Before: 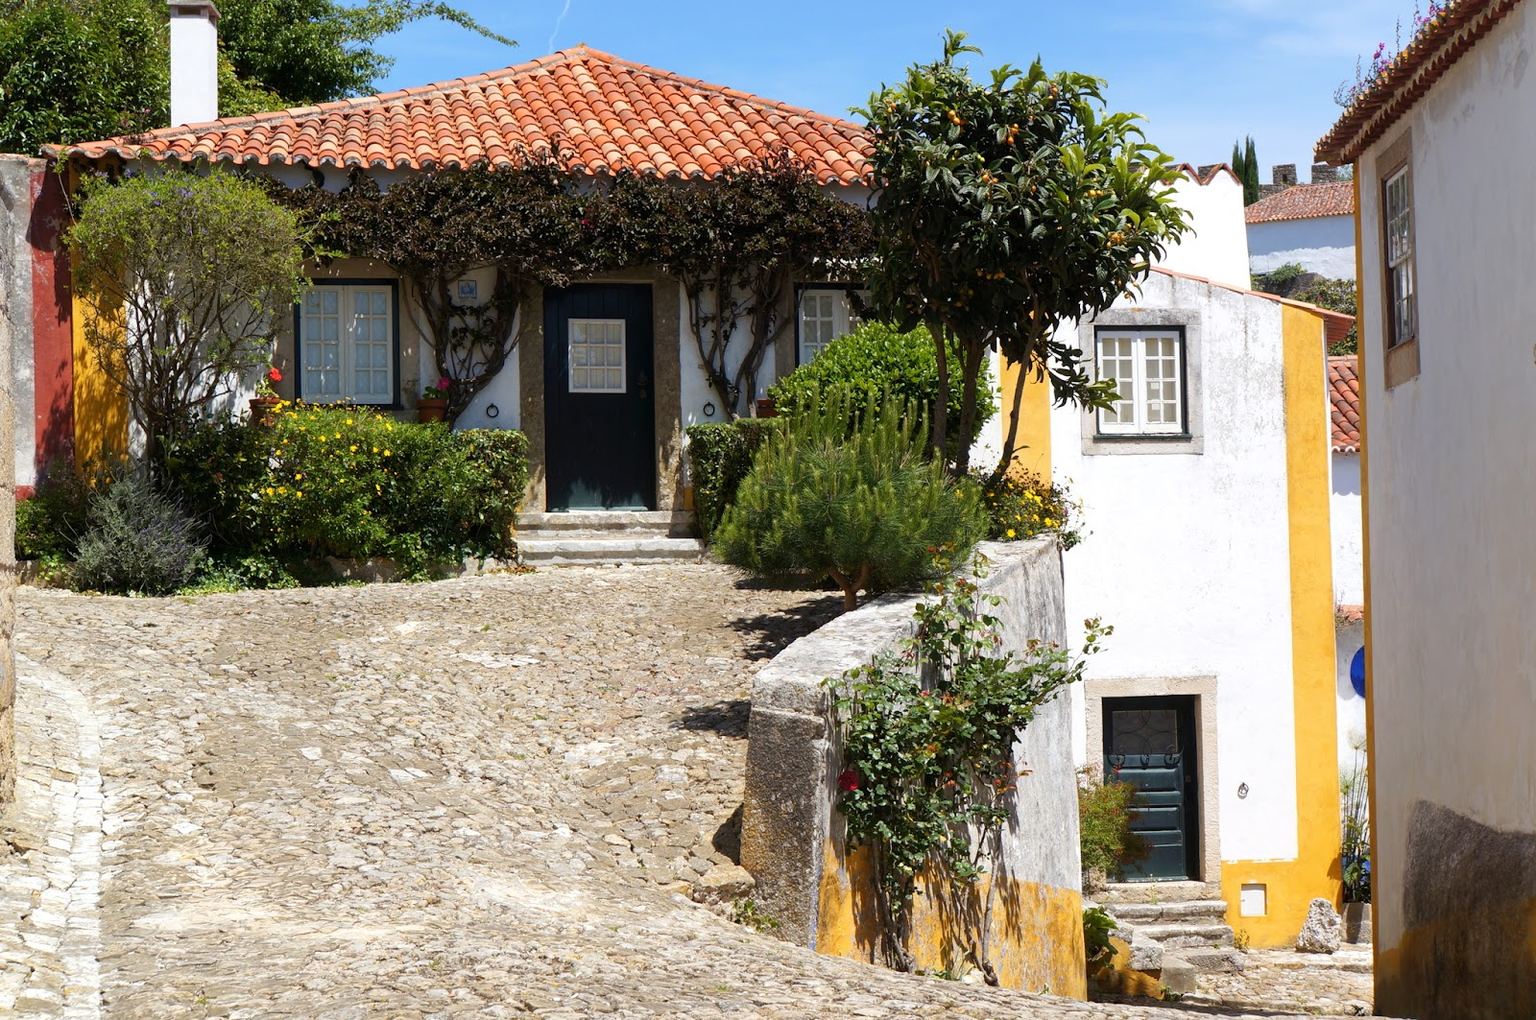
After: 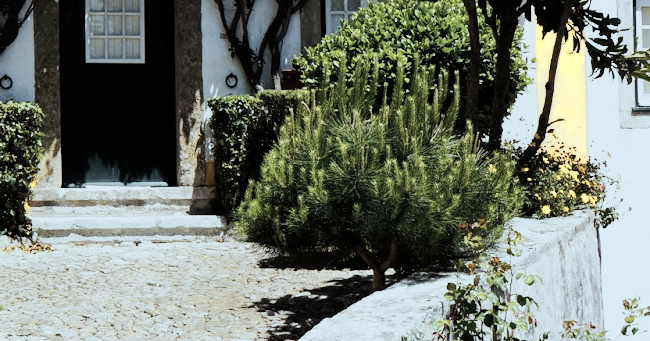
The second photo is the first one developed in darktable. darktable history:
color zones: curves: ch0 [(0, 0.6) (0.129, 0.585) (0.193, 0.596) (0.429, 0.5) (0.571, 0.5) (0.714, 0.5) (0.857, 0.5) (1, 0.6)]; ch1 [(0, 0.453) (0.112, 0.245) (0.213, 0.252) (0.429, 0.233) (0.571, 0.231) (0.683, 0.242) (0.857, 0.296) (1, 0.453)]
color correction: highlights a* -11.38, highlights b* -15.18
tone curve: curves: ch0 [(0, 0.003) (0.044, 0.025) (0.12, 0.089) (0.197, 0.168) (0.281, 0.273) (0.468, 0.548) (0.583, 0.691) (0.701, 0.815) (0.86, 0.922) (1, 0.982)]; ch1 [(0, 0) (0.232, 0.214) (0.404, 0.376) (0.461, 0.425) (0.493, 0.481) (0.501, 0.5) (0.517, 0.524) (0.55, 0.585) (0.598, 0.651) (0.671, 0.735) (0.796, 0.85) (1, 1)]; ch2 [(0, 0) (0.249, 0.216) (0.357, 0.317) (0.448, 0.432) (0.478, 0.492) (0.498, 0.499) (0.517, 0.527) (0.537, 0.564) (0.569, 0.617) (0.61, 0.659) (0.706, 0.75) (0.808, 0.809) (0.991, 0.968)], color space Lab, linked channels, preserve colors none
tone equalizer: -7 EV 0.116 EV
exposure: compensate highlight preservation false
color balance rgb: perceptual saturation grading › global saturation 24.886%, global vibrance 14.371%
filmic rgb: black relative exposure -7.65 EV, white relative exposure 4.56 EV, hardness 3.61, contrast 1.059, add noise in highlights 0.001, preserve chrominance no, color science v3 (2019), use custom middle-gray values true, contrast in highlights soft
crop: left 31.703%, top 32.597%, right 27.625%, bottom 35.29%
